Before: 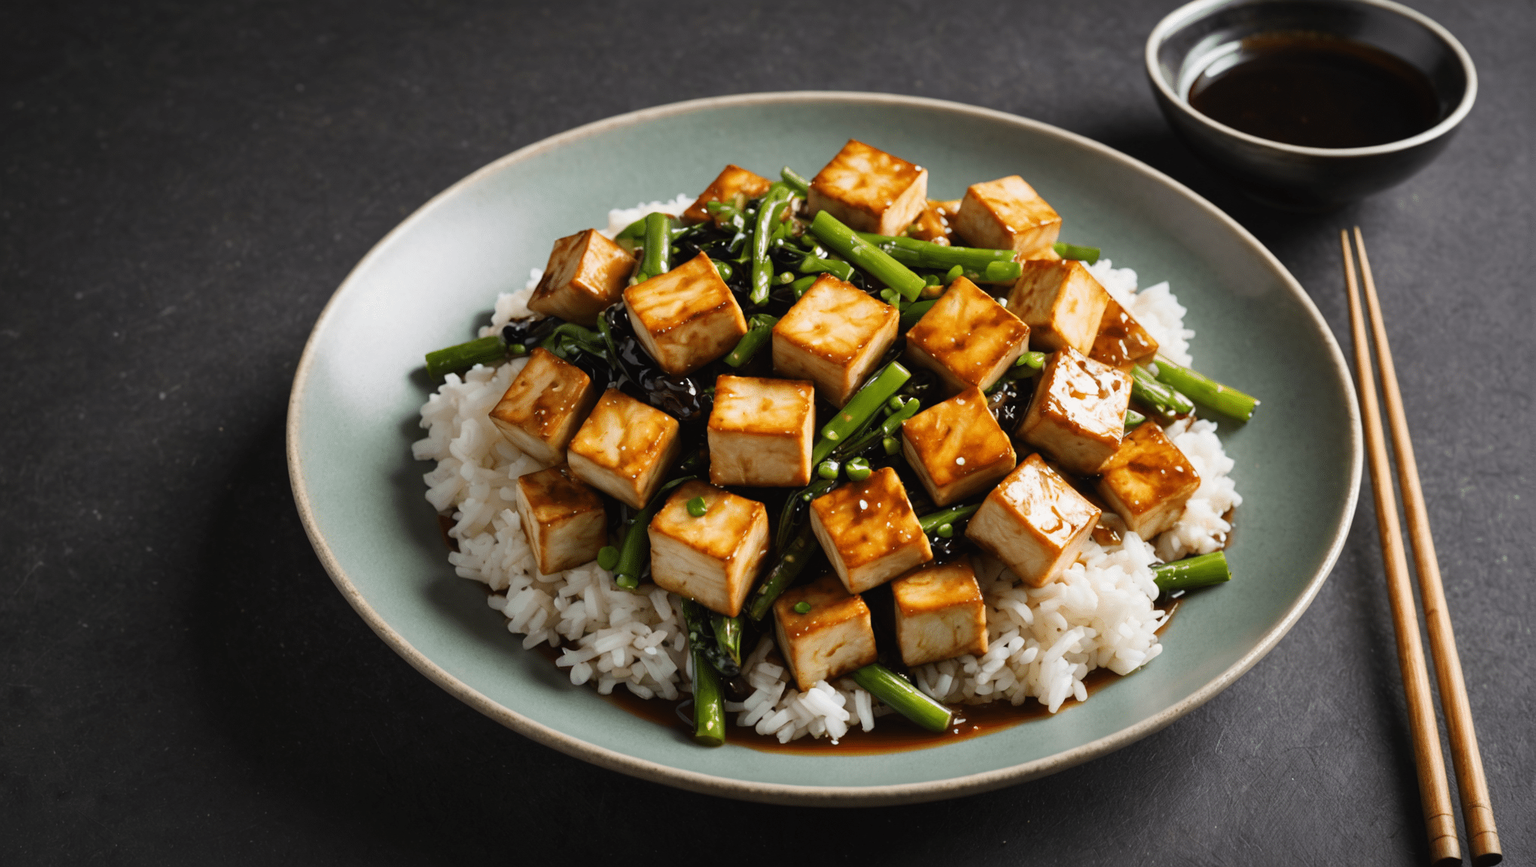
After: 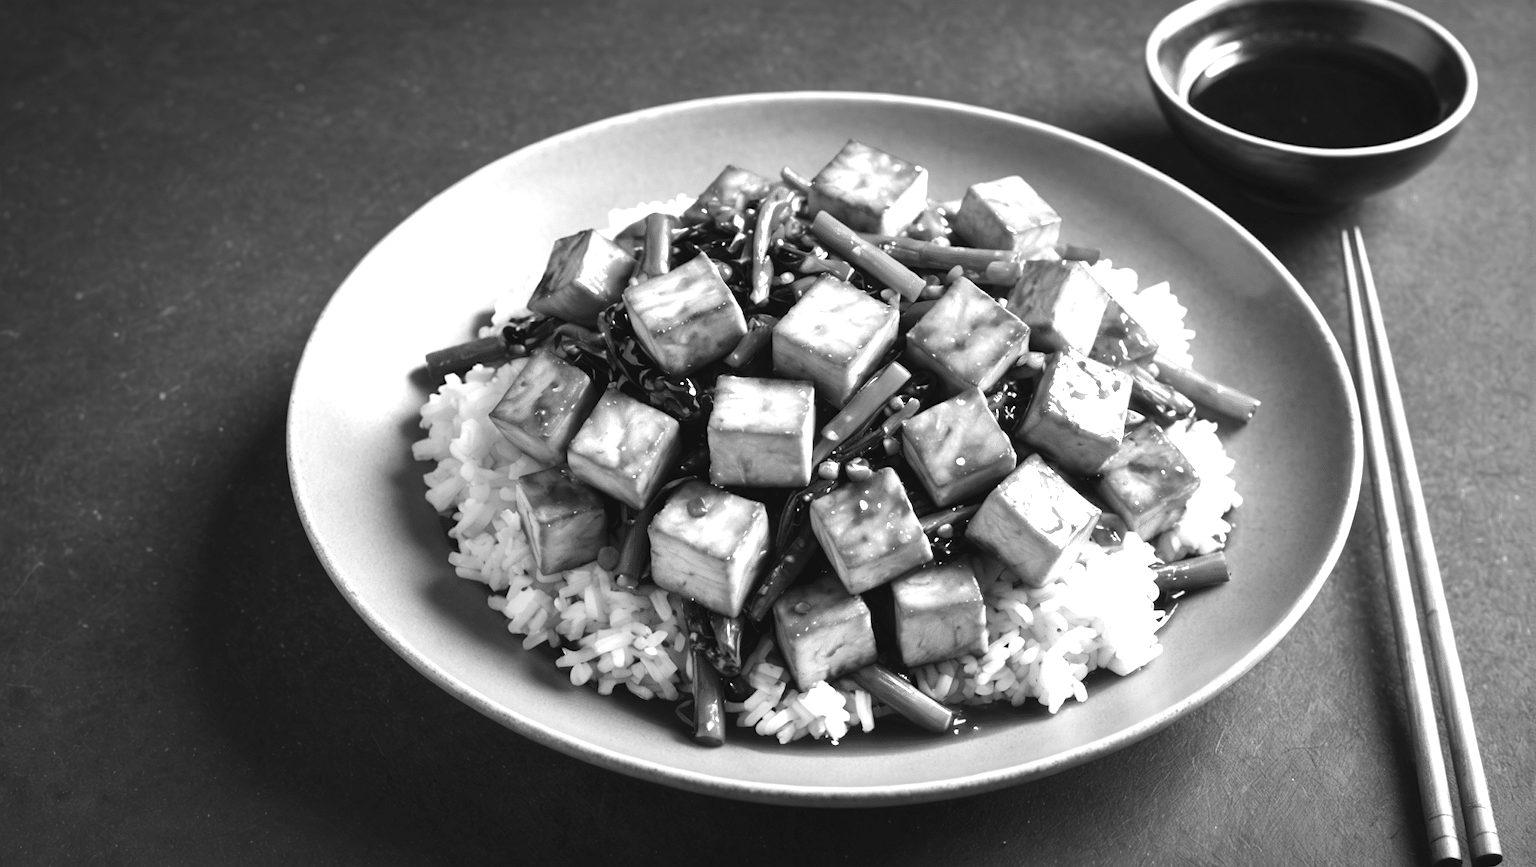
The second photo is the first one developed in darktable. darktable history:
exposure: black level correction 0, exposure 1.2 EV, compensate highlight preservation false
white balance: red 1.127, blue 0.943
shadows and highlights: shadows 4.1, highlights -17.6, soften with gaussian
color calibration: output gray [0.18, 0.41, 0.41, 0], gray › normalize channels true, illuminant same as pipeline (D50), adaptation XYZ, x 0.346, y 0.359, gamut compression 0
